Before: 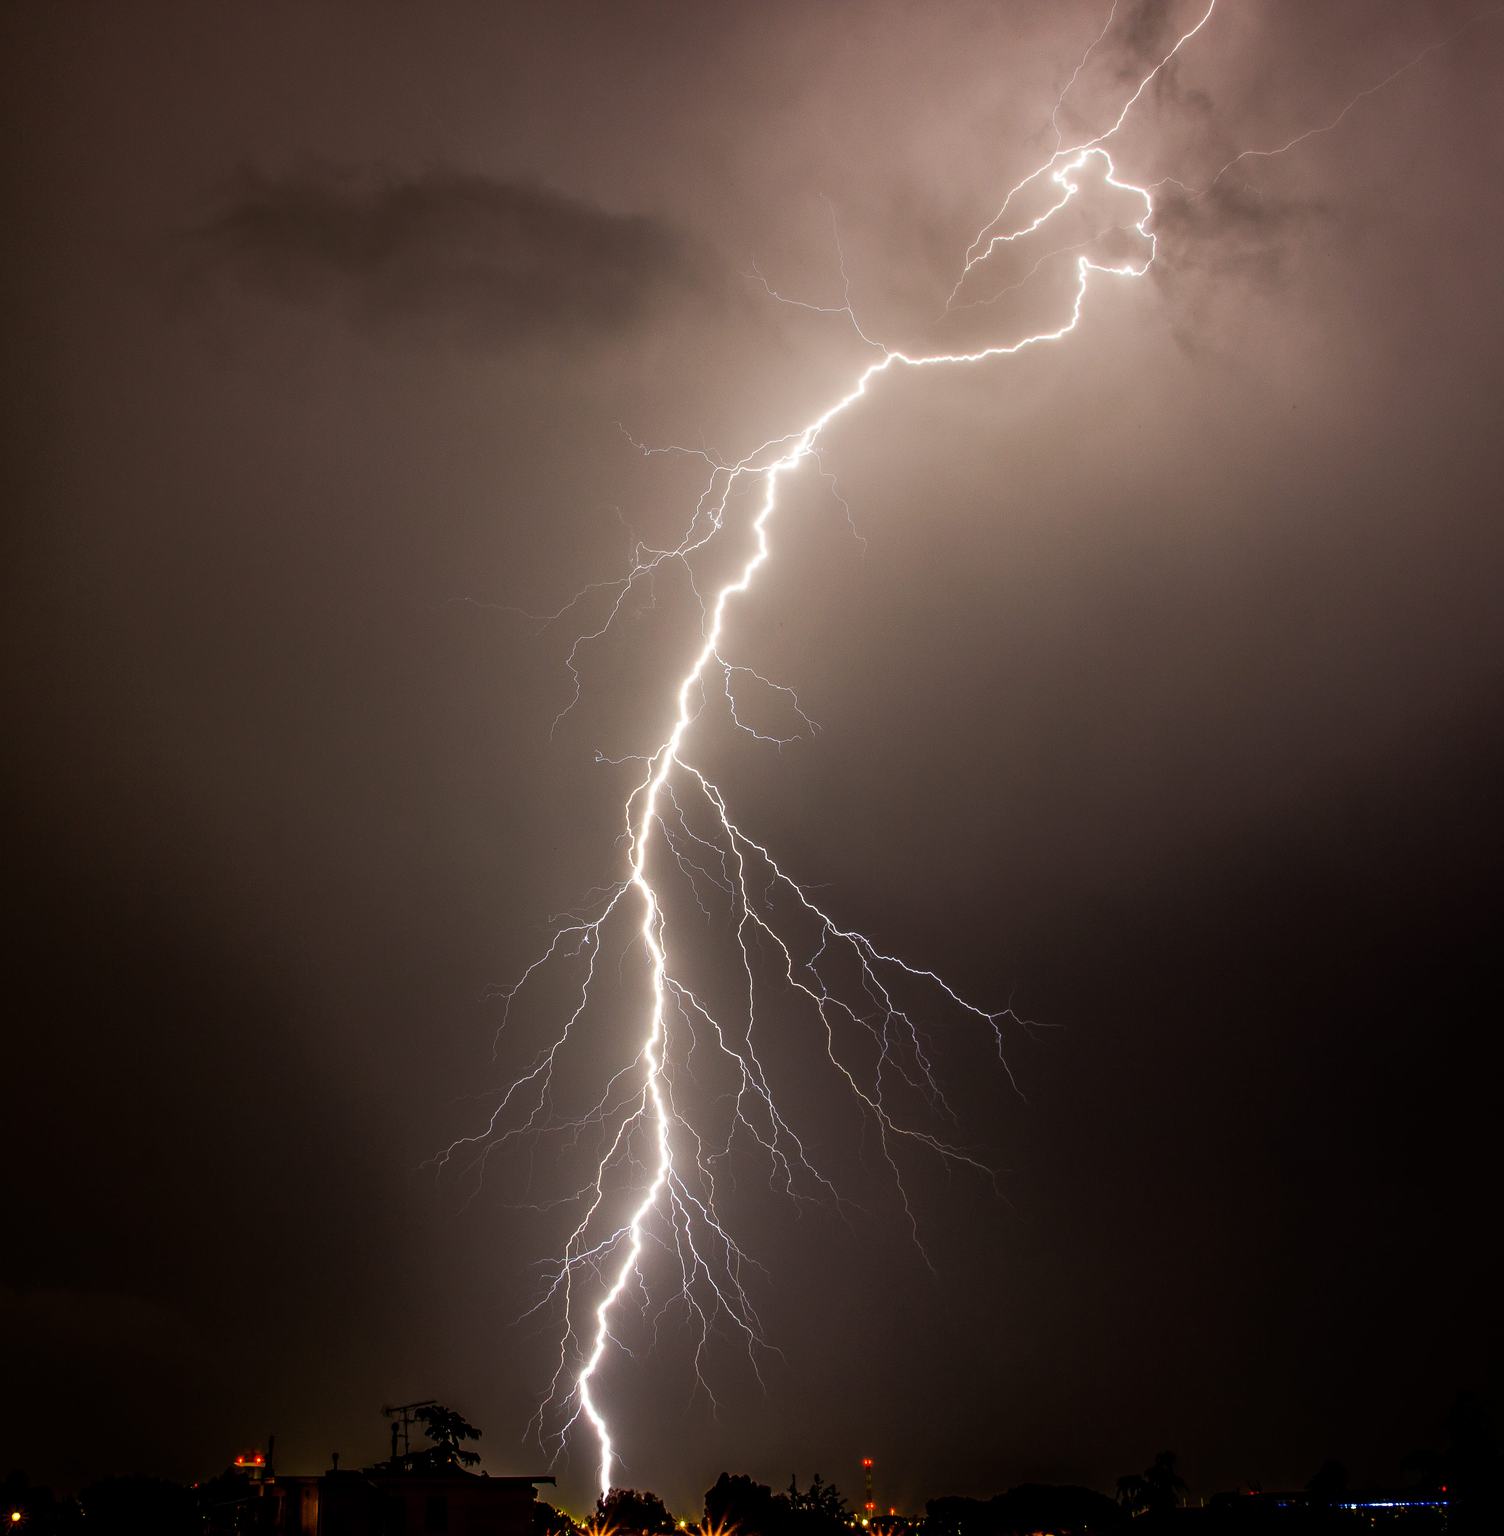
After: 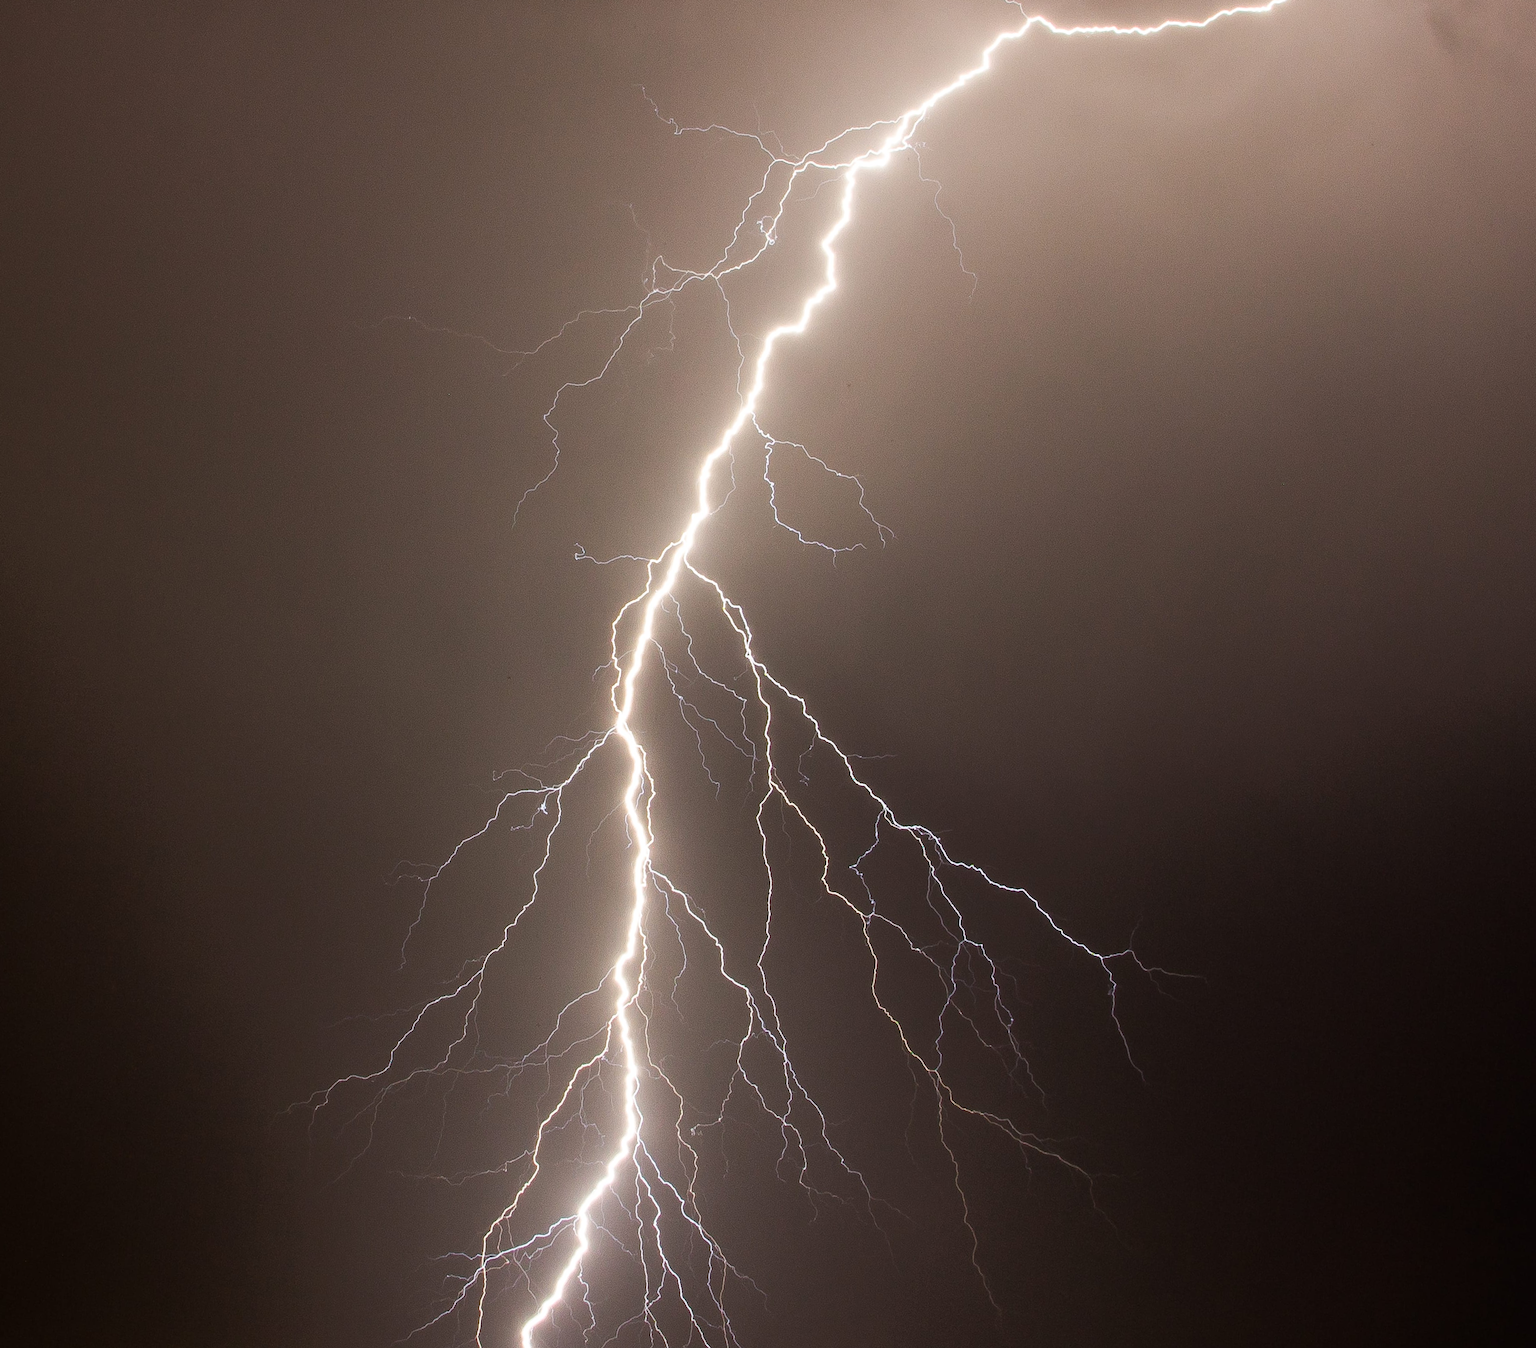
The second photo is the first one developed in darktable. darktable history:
crop and rotate: angle -4.14°, left 9.88%, top 21.075%, right 12.422%, bottom 12.079%
